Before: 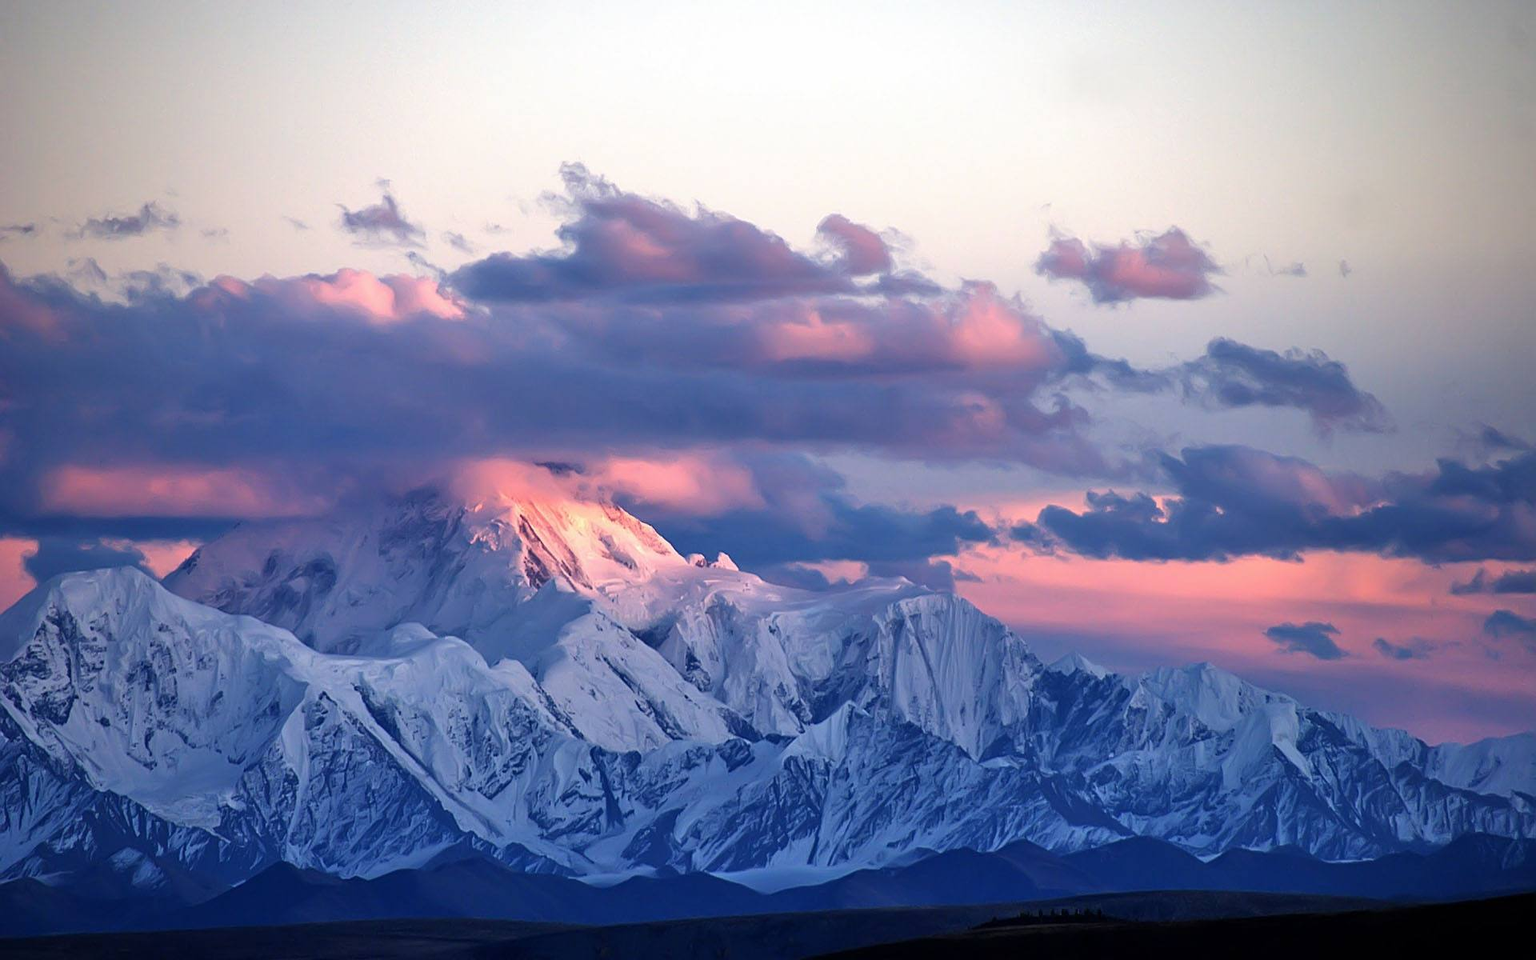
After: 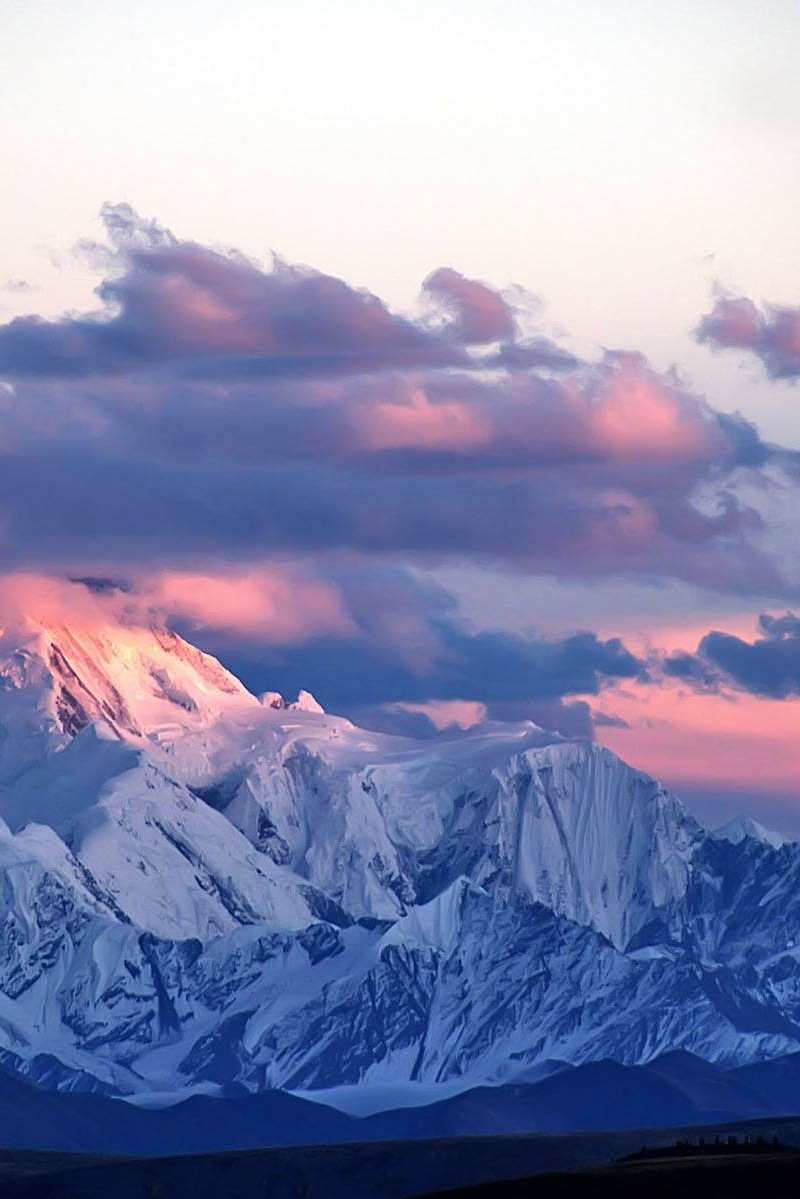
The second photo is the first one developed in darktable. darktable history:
crop: left 31.229%, right 27.105%
color balance: input saturation 99%
